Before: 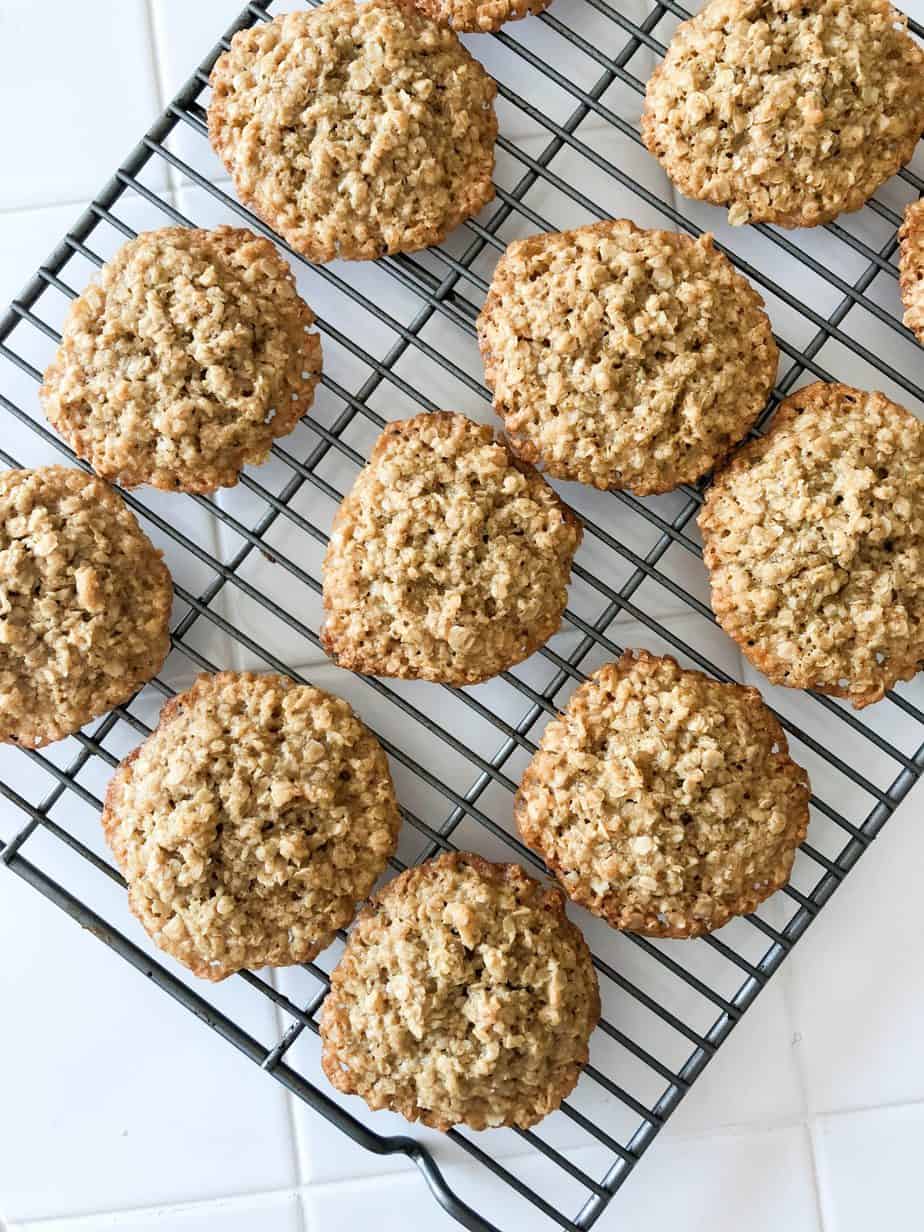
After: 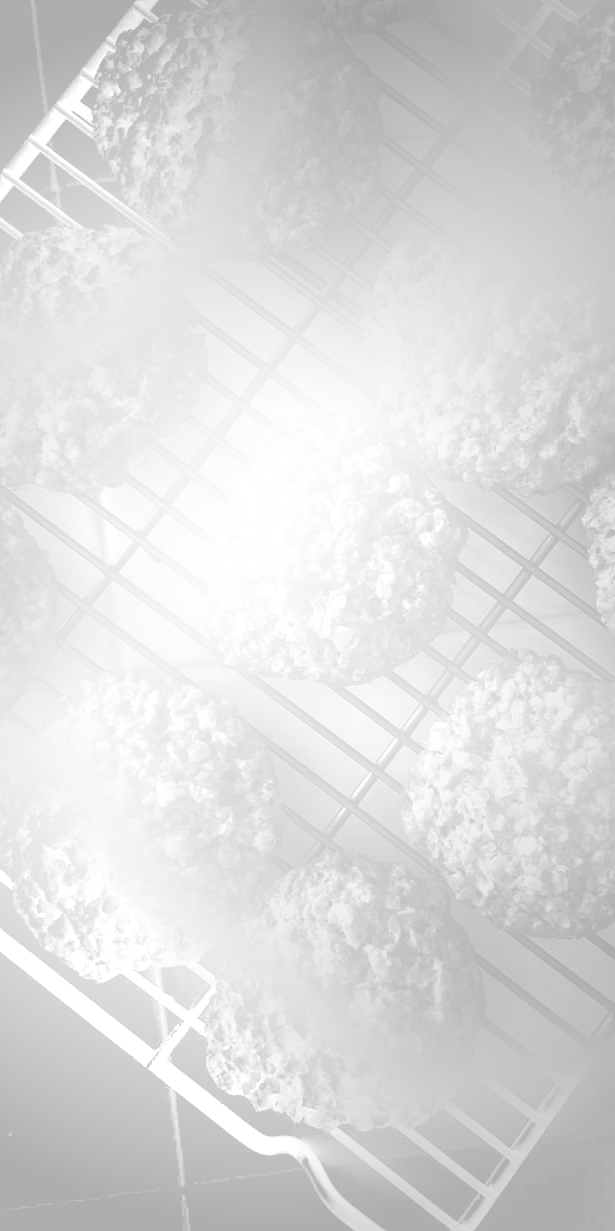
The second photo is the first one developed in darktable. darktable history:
haze removal: on, module defaults
crop and rotate: left 12.648%, right 20.685%
bloom: size 25%, threshold 5%, strength 90%
exposure: exposure 0.507 EV, compensate highlight preservation false
tone curve: curves: ch0 [(0, 0) (0.003, 0.014) (0.011, 0.019) (0.025, 0.029) (0.044, 0.047) (0.069, 0.071) (0.1, 0.101) (0.136, 0.131) (0.177, 0.166) (0.224, 0.212) (0.277, 0.263) (0.335, 0.32) (0.399, 0.387) (0.468, 0.459) (0.543, 0.541) (0.623, 0.626) (0.709, 0.717) (0.801, 0.813) (0.898, 0.909) (1, 1)], preserve colors none
contrast brightness saturation: contrast -0.03, brightness -0.59, saturation -1
vignetting: fall-off start 33.76%, fall-off radius 64.94%, brightness -0.575, center (-0.12, -0.002), width/height ratio 0.959
shadows and highlights: on, module defaults
